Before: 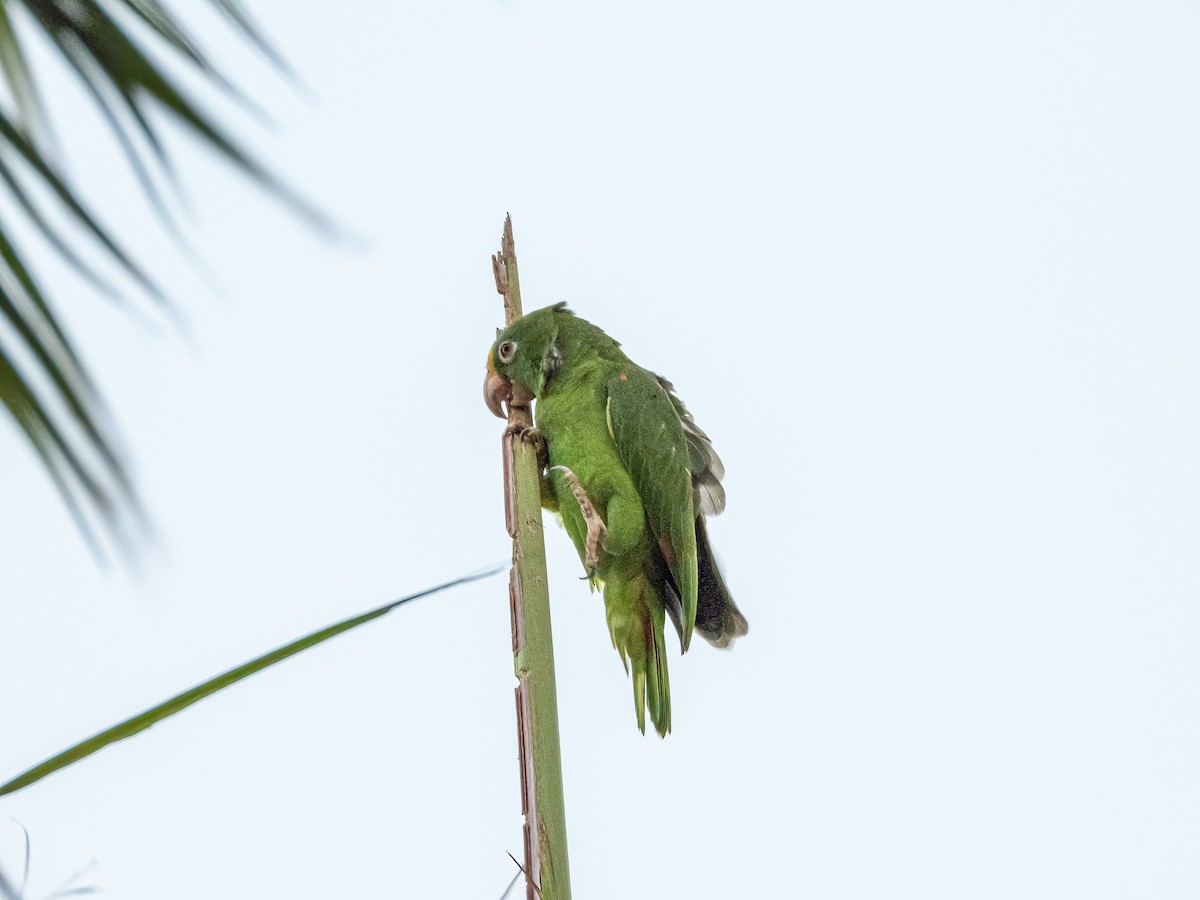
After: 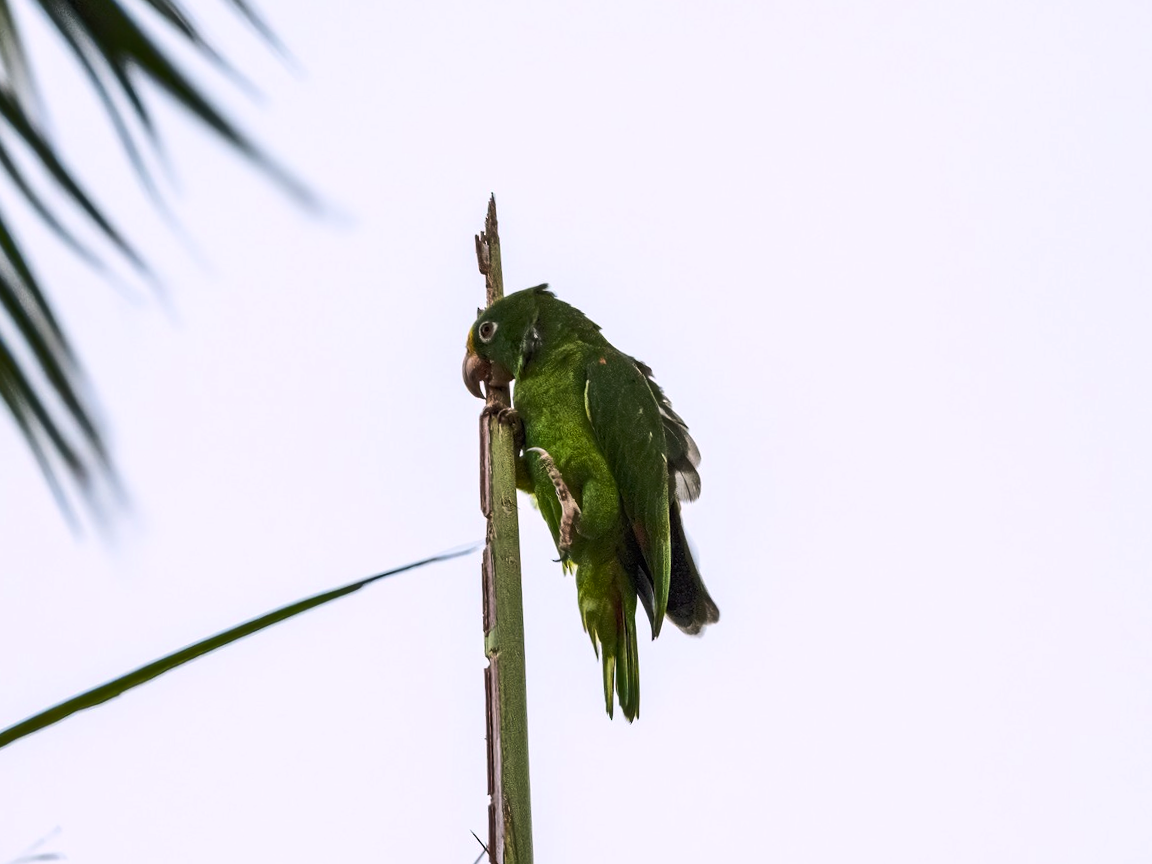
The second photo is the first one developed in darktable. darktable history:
crop and rotate: angle -1.8°
color balance rgb: highlights gain › chroma 1.499%, highlights gain › hue 310.28°, perceptual saturation grading › global saturation 30.646%, perceptual brilliance grading › highlights 1.925%, perceptual brilliance grading › mid-tones -49.507%, perceptual brilliance grading › shadows -50.276%
